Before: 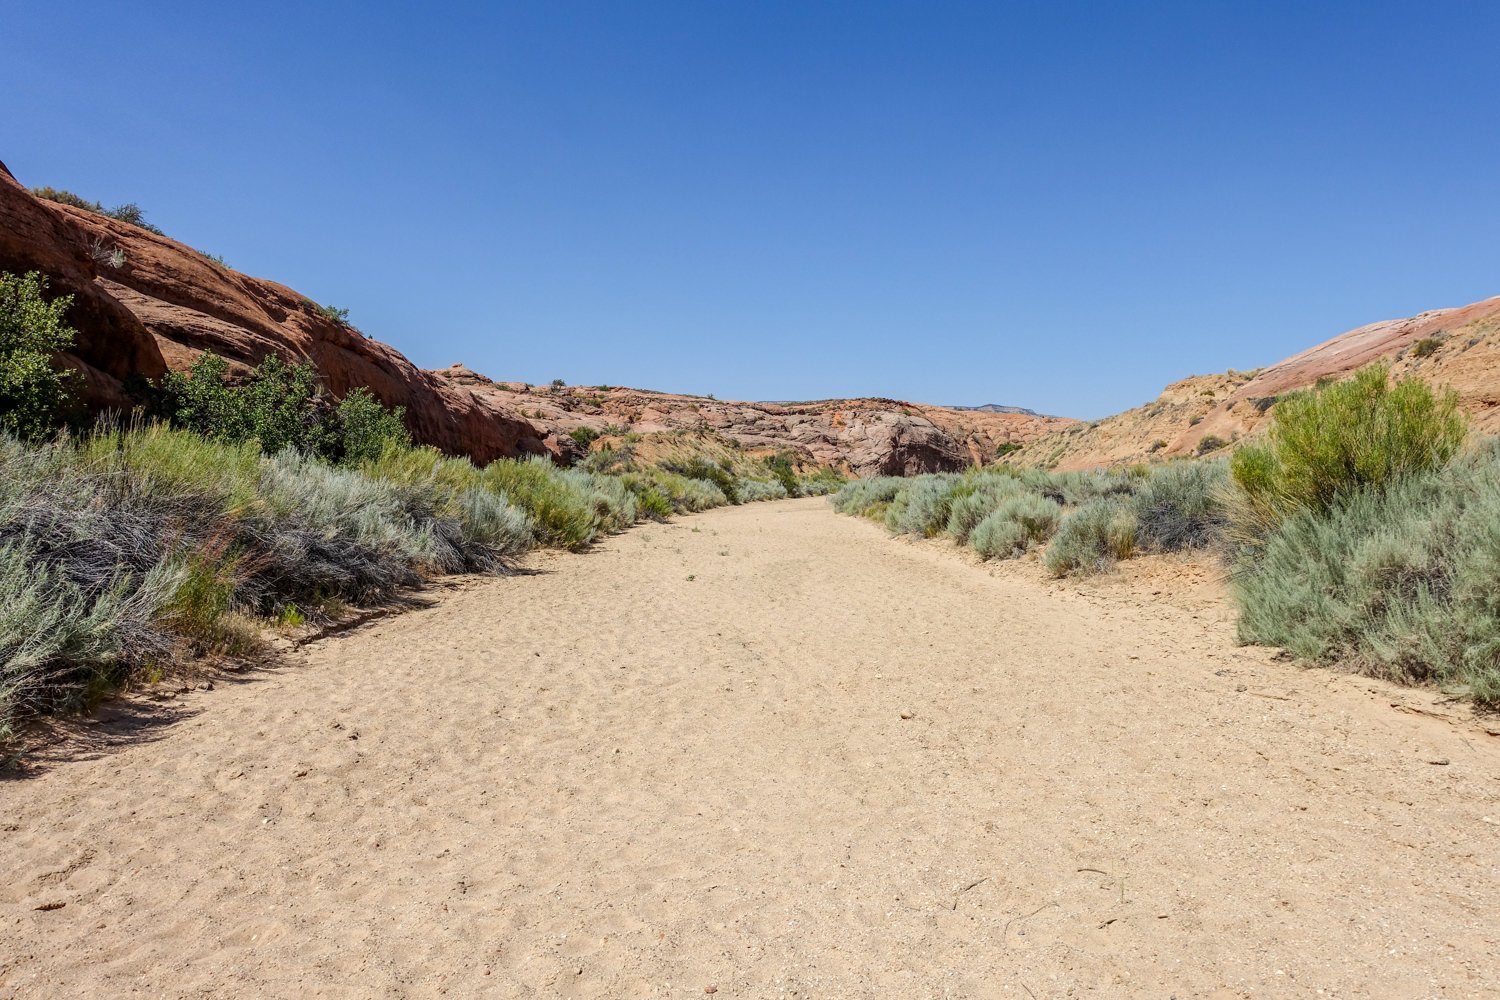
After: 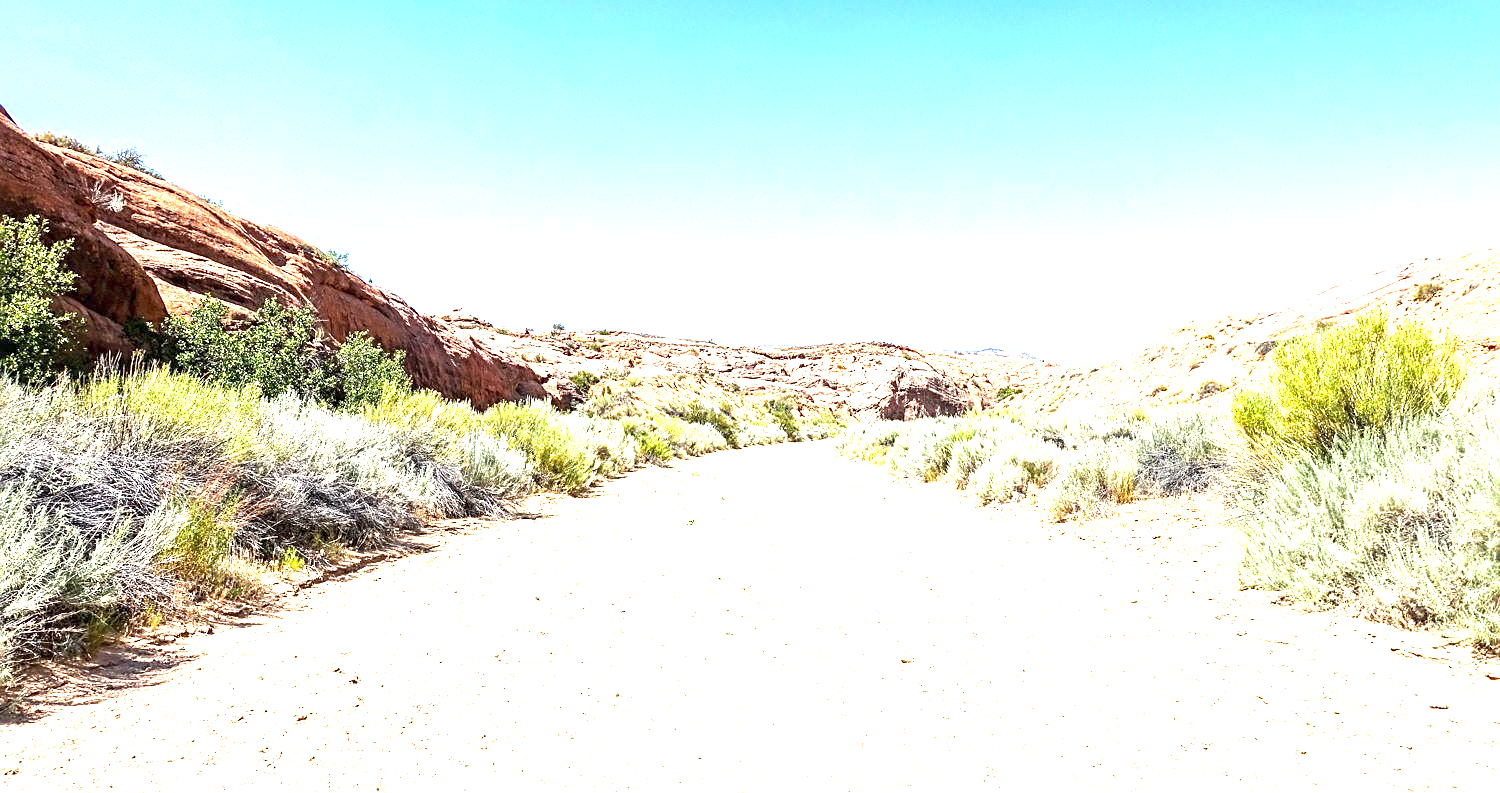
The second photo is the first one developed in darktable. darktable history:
sharpen: amount 0.469
tone curve: color space Lab, independent channels, preserve colors none
crop and rotate: top 5.66%, bottom 14.956%
exposure: black level correction 0, exposure 2.394 EV, compensate exposure bias true, compensate highlight preservation false
